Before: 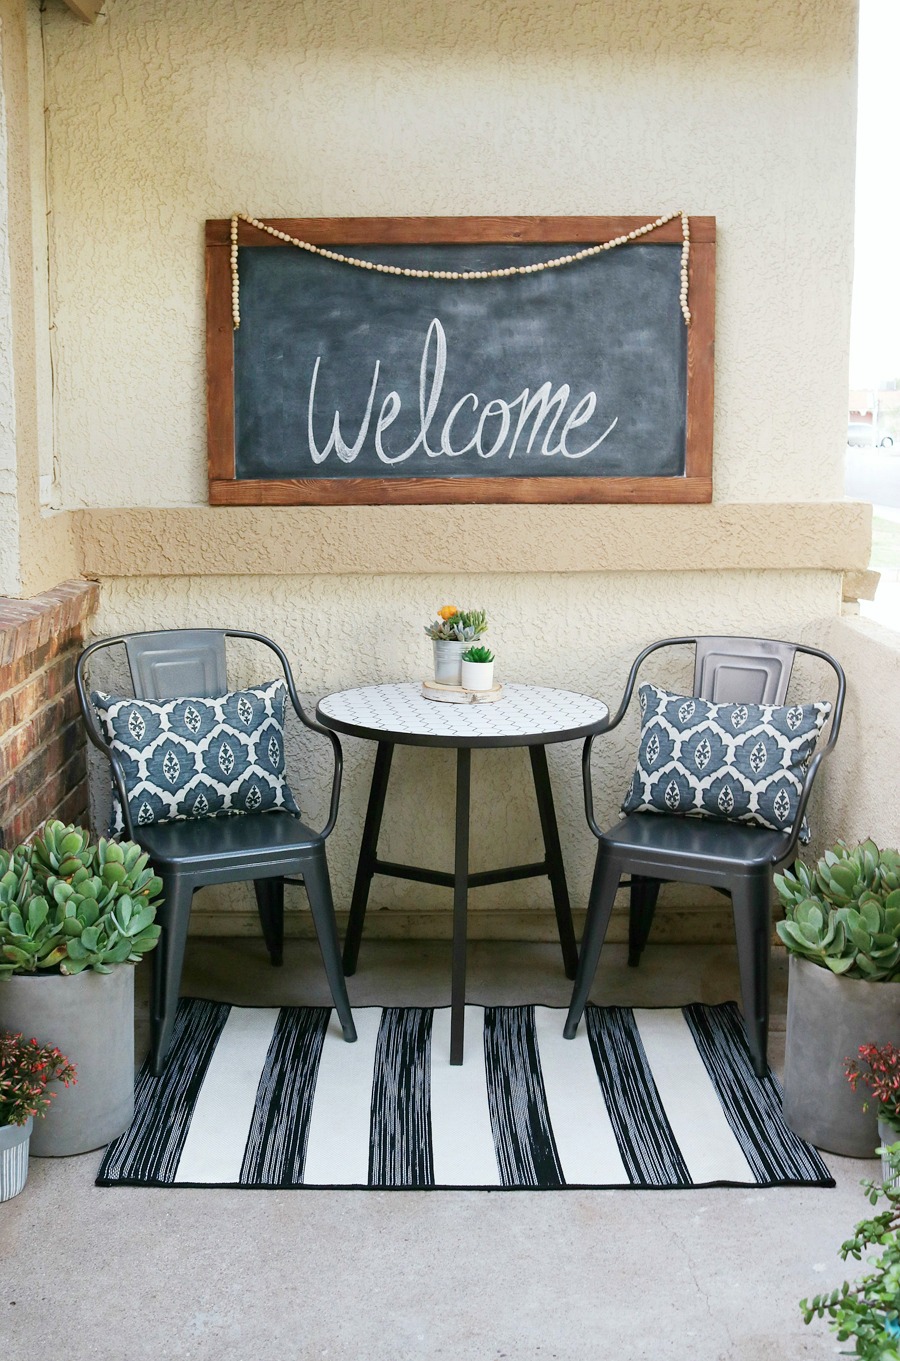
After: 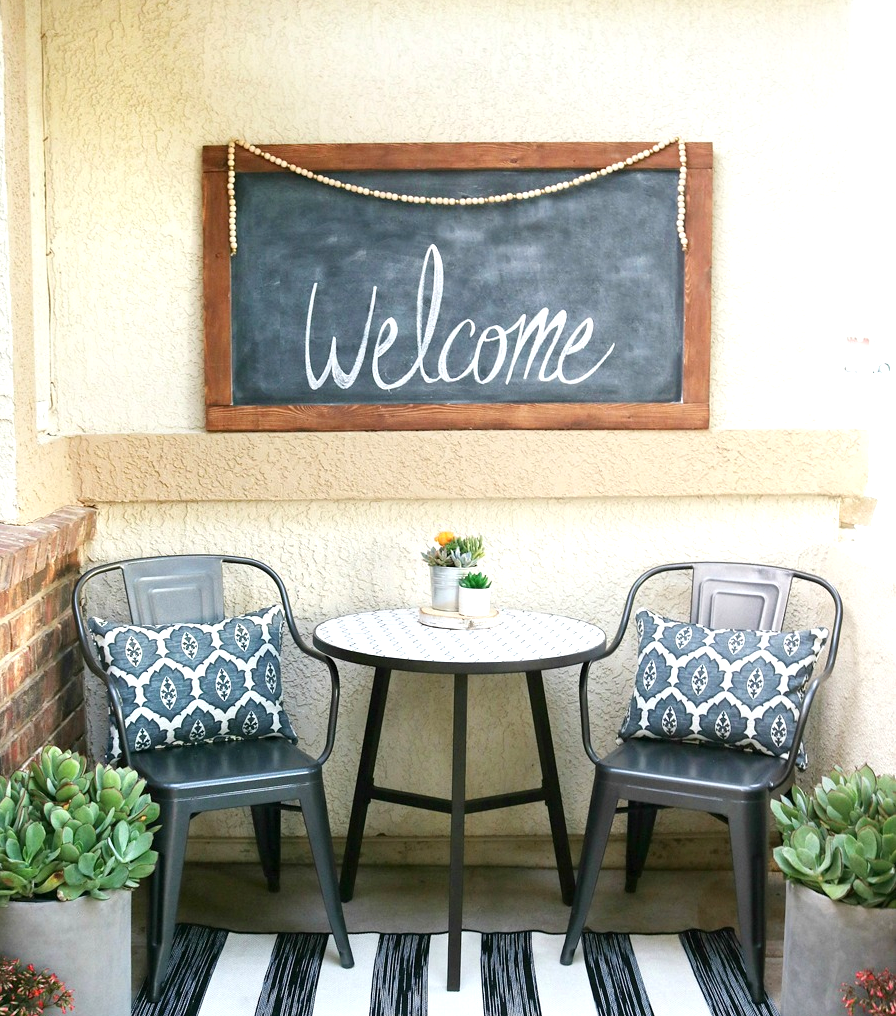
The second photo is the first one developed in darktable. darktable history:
crop: left 0.387%, top 5.469%, bottom 19.809%
exposure: exposure 0.6 EV, compensate highlight preservation false
